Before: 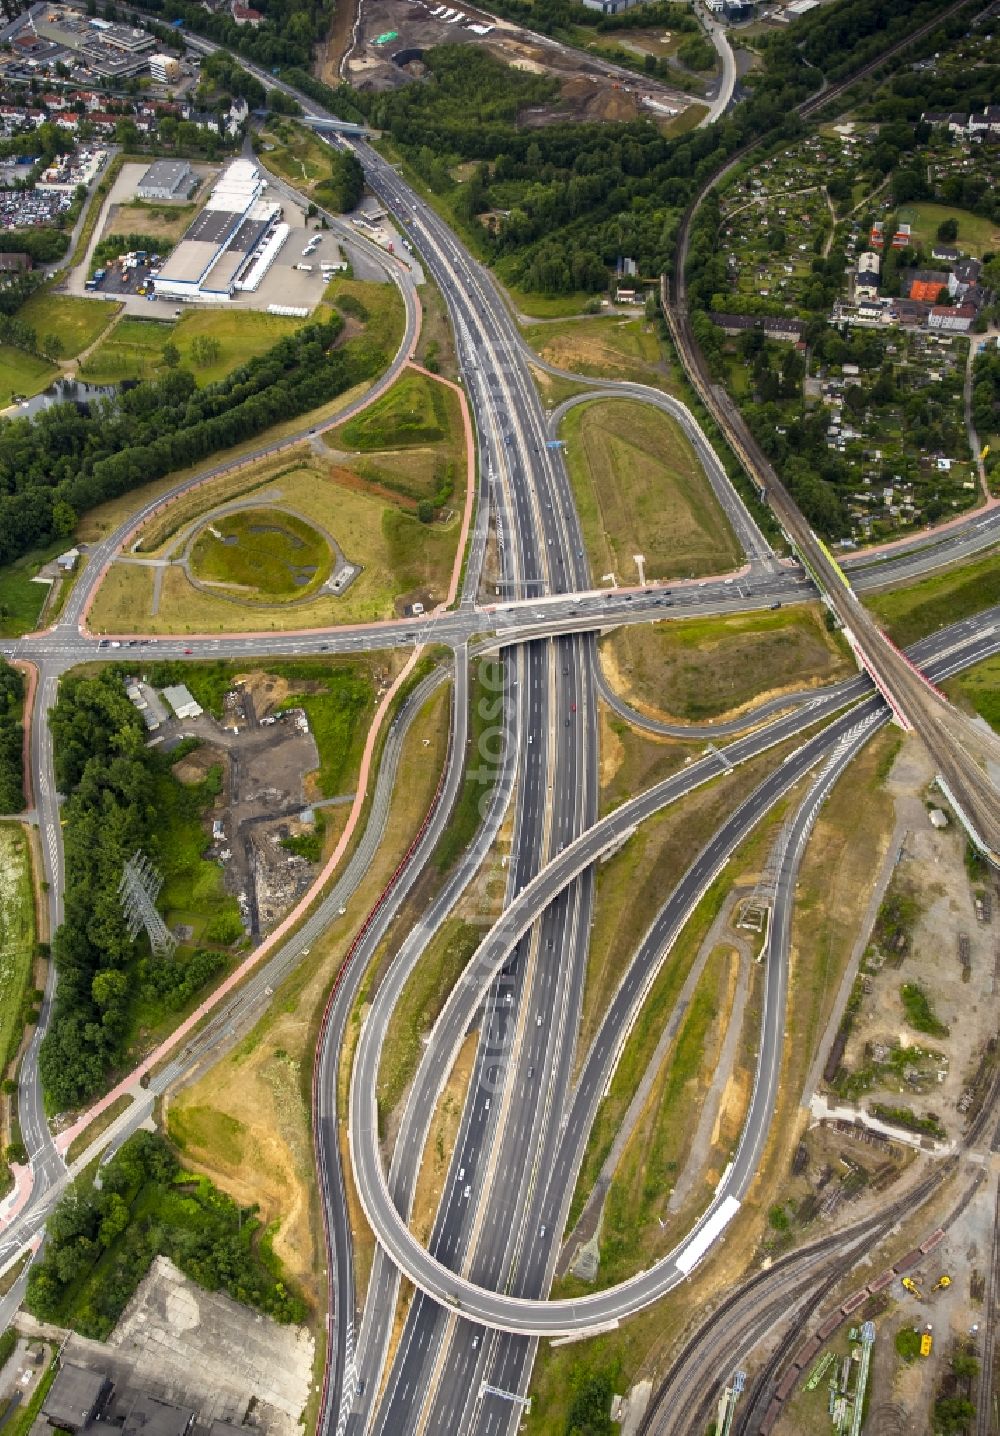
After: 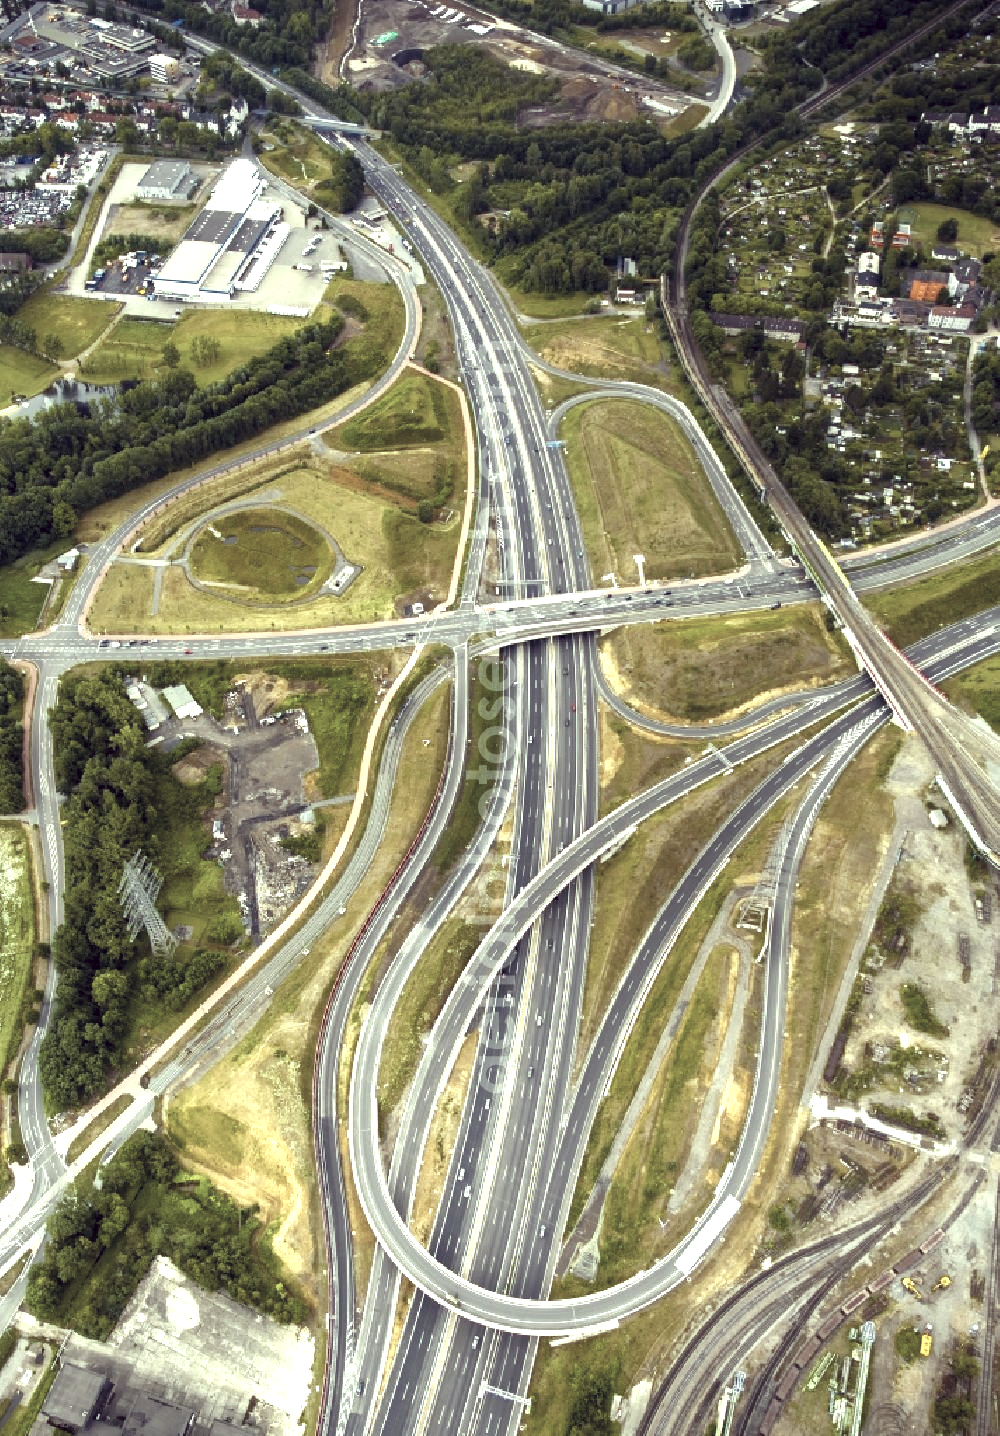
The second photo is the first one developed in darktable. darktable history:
exposure: exposure -0.04 EV, compensate exposure bias true, compensate highlight preservation false
color balance rgb: perceptual saturation grading › global saturation 20%, perceptual saturation grading › highlights -25.066%, perceptual saturation grading › shadows 50.229%, perceptual brilliance grading › global brilliance 30.077%, global vibrance 24.821%
color correction: highlights a* -20.78, highlights b* 20.78, shadows a* 19.67, shadows b* -20.9, saturation 0.412
local contrast: mode bilateral grid, contrast 16, coarseness 35, detail 105%, midtone range 0.2
